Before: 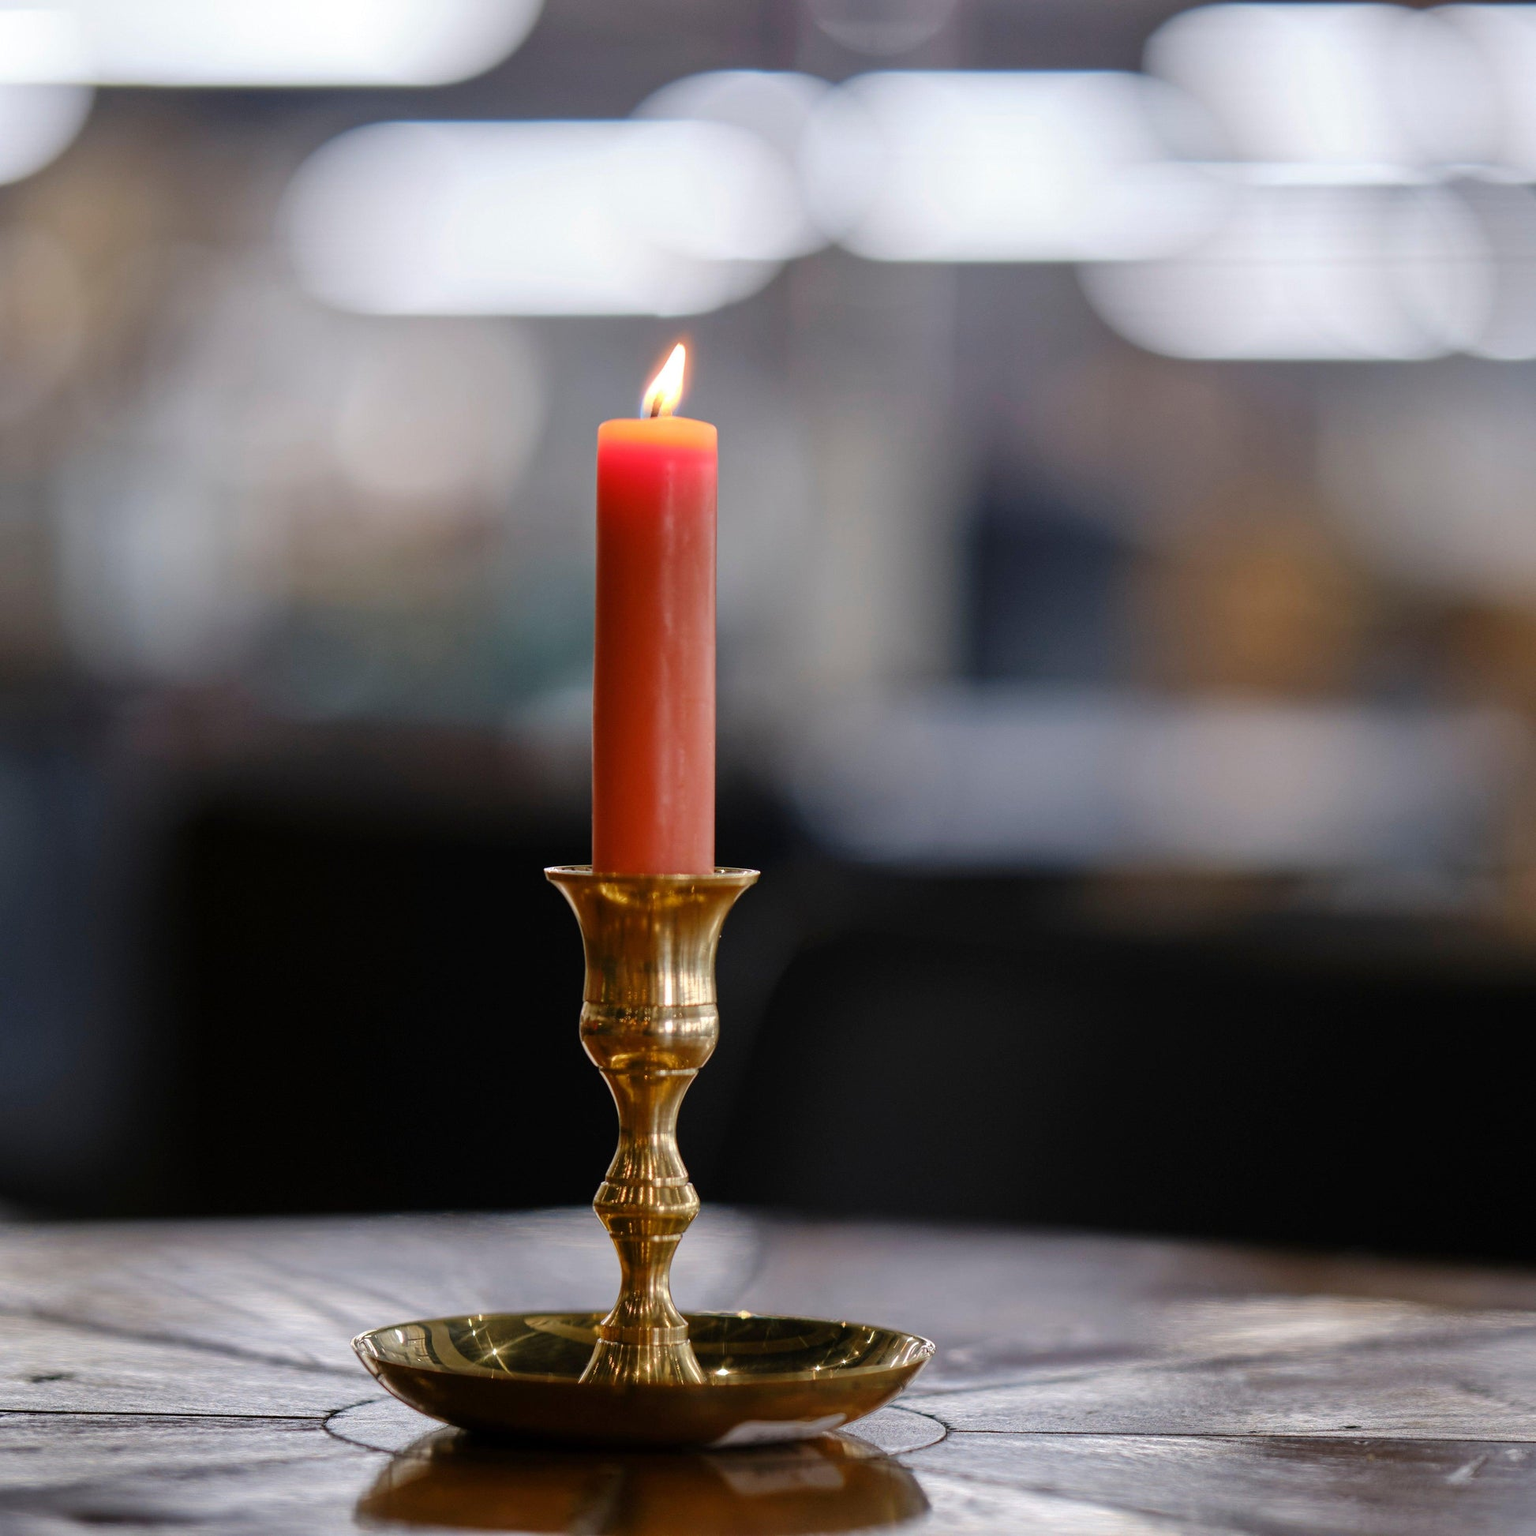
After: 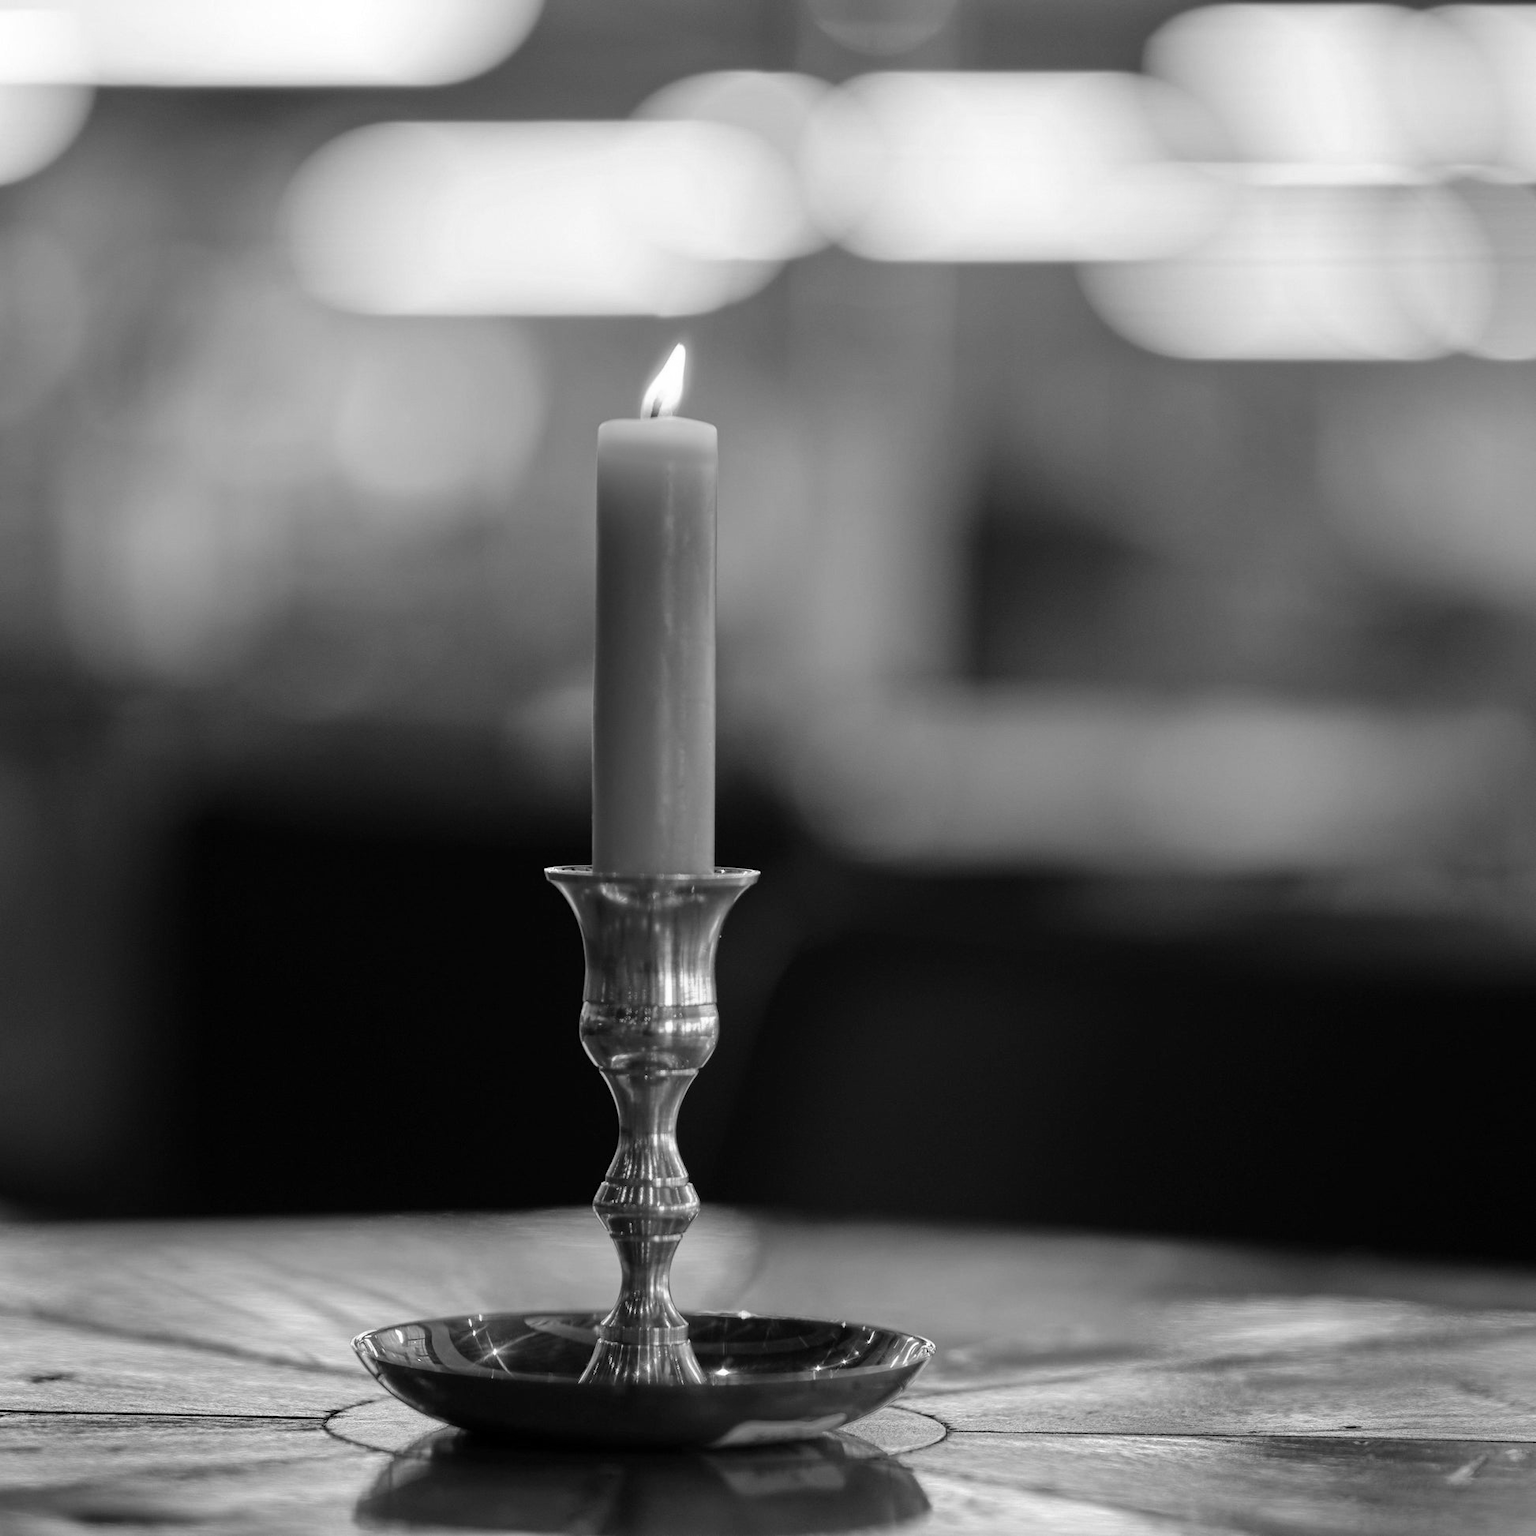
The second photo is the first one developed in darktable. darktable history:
monochrome: on, module defaults
vibrance: vibrance 22%
